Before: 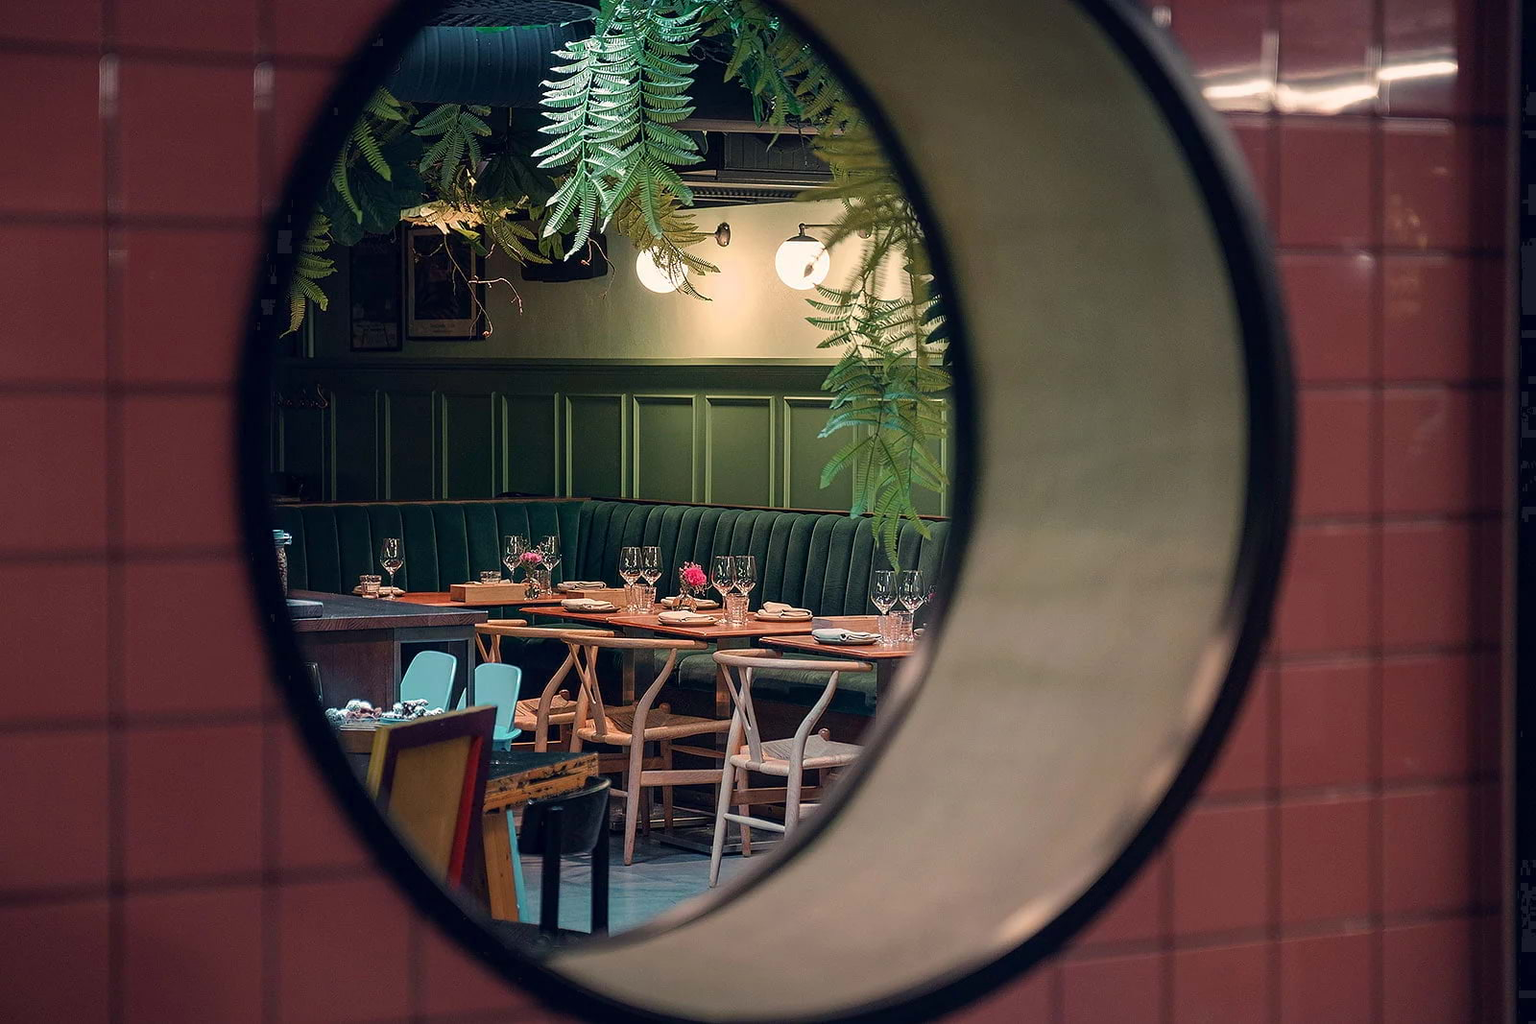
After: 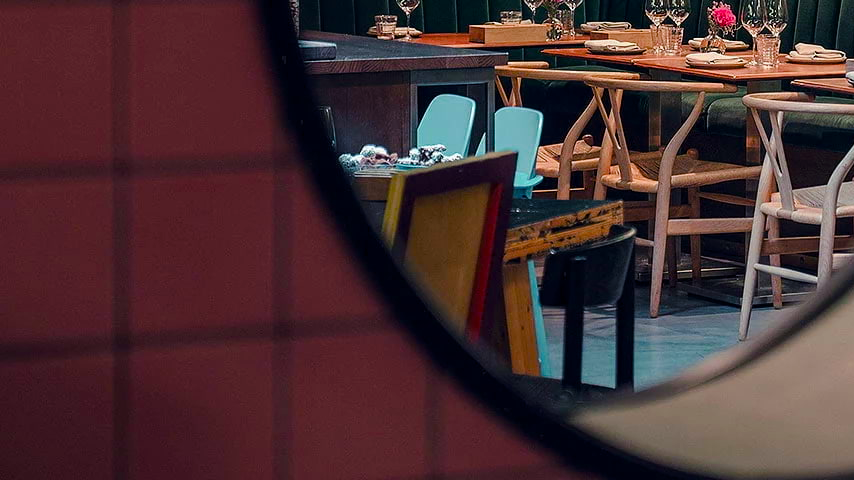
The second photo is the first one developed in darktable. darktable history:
color balance rgb: perceptual saturation grading › global saturation 20%, perceptual saturation grading › highlights -25%, perceptual saturation grading › shadows 25%
tone curve: curves: ch0 [(0, 0) (0.08, 0.056) (0.4, 0.4) (0.6, 0.612) (0.92, 0.924) (1, 1)], color space Lab, linked channels, preserve colors none
crop and rotate: top 54.778%, right 46.61%, bottom 0.159%
white balance: red 0.986, blue 1.01
